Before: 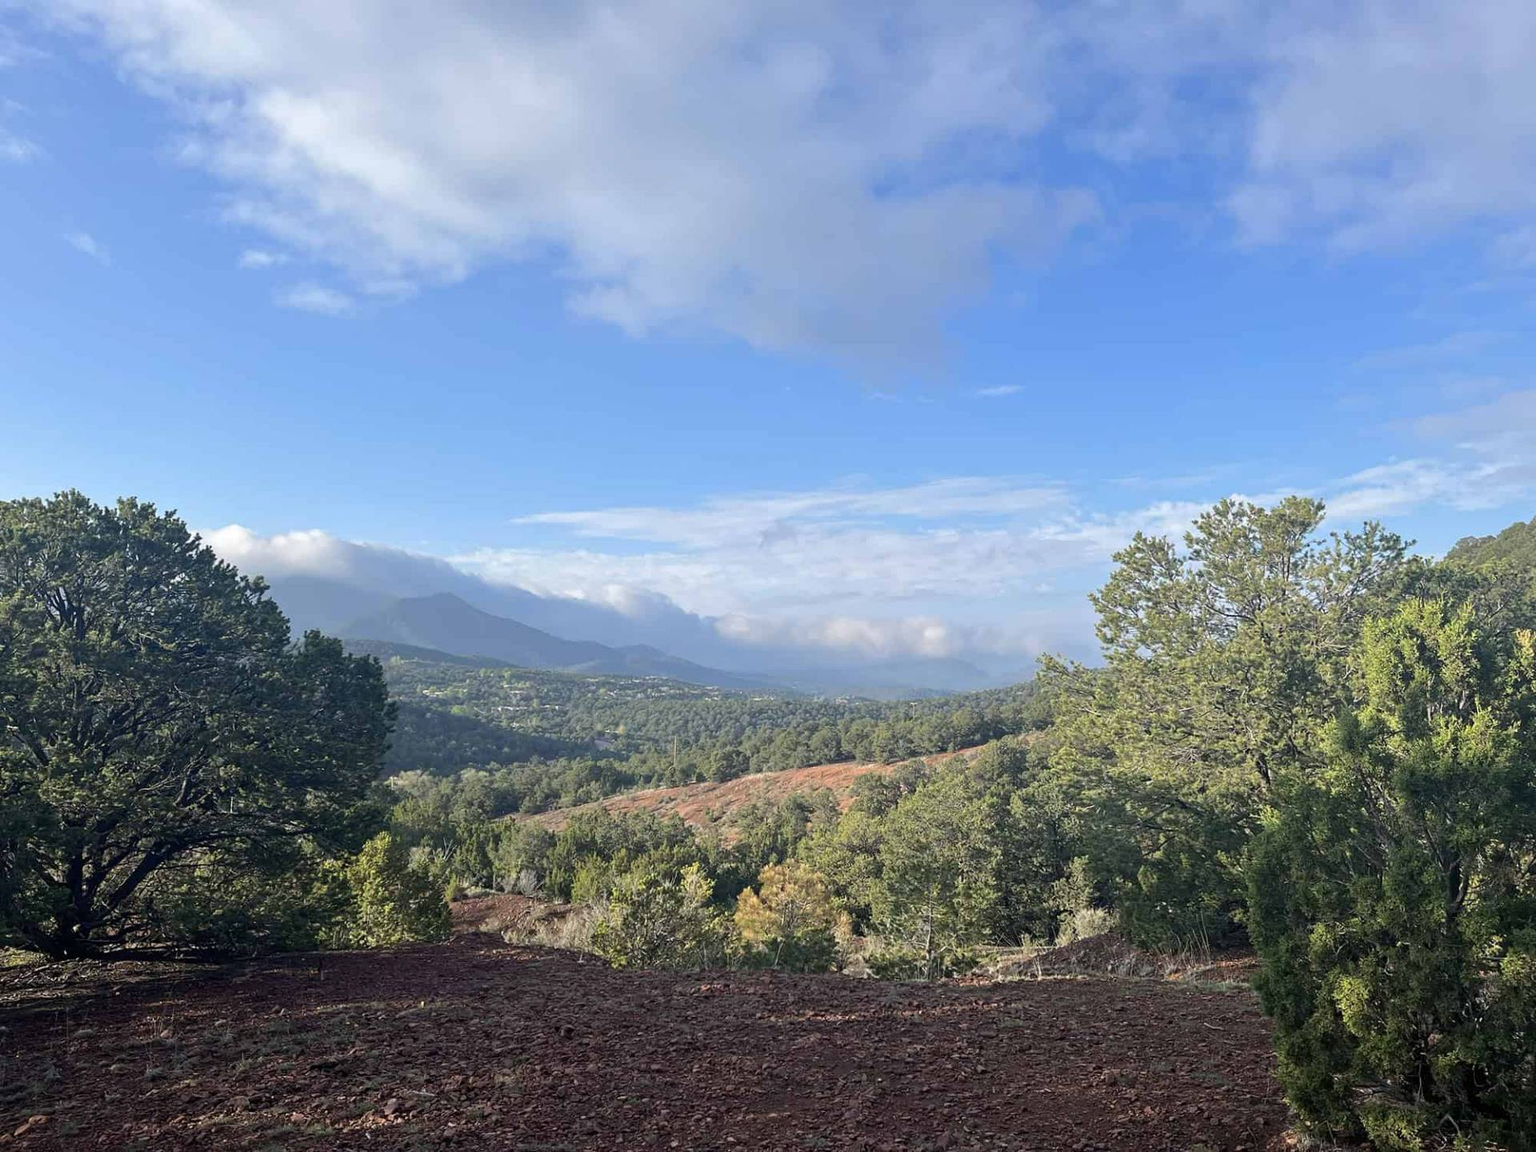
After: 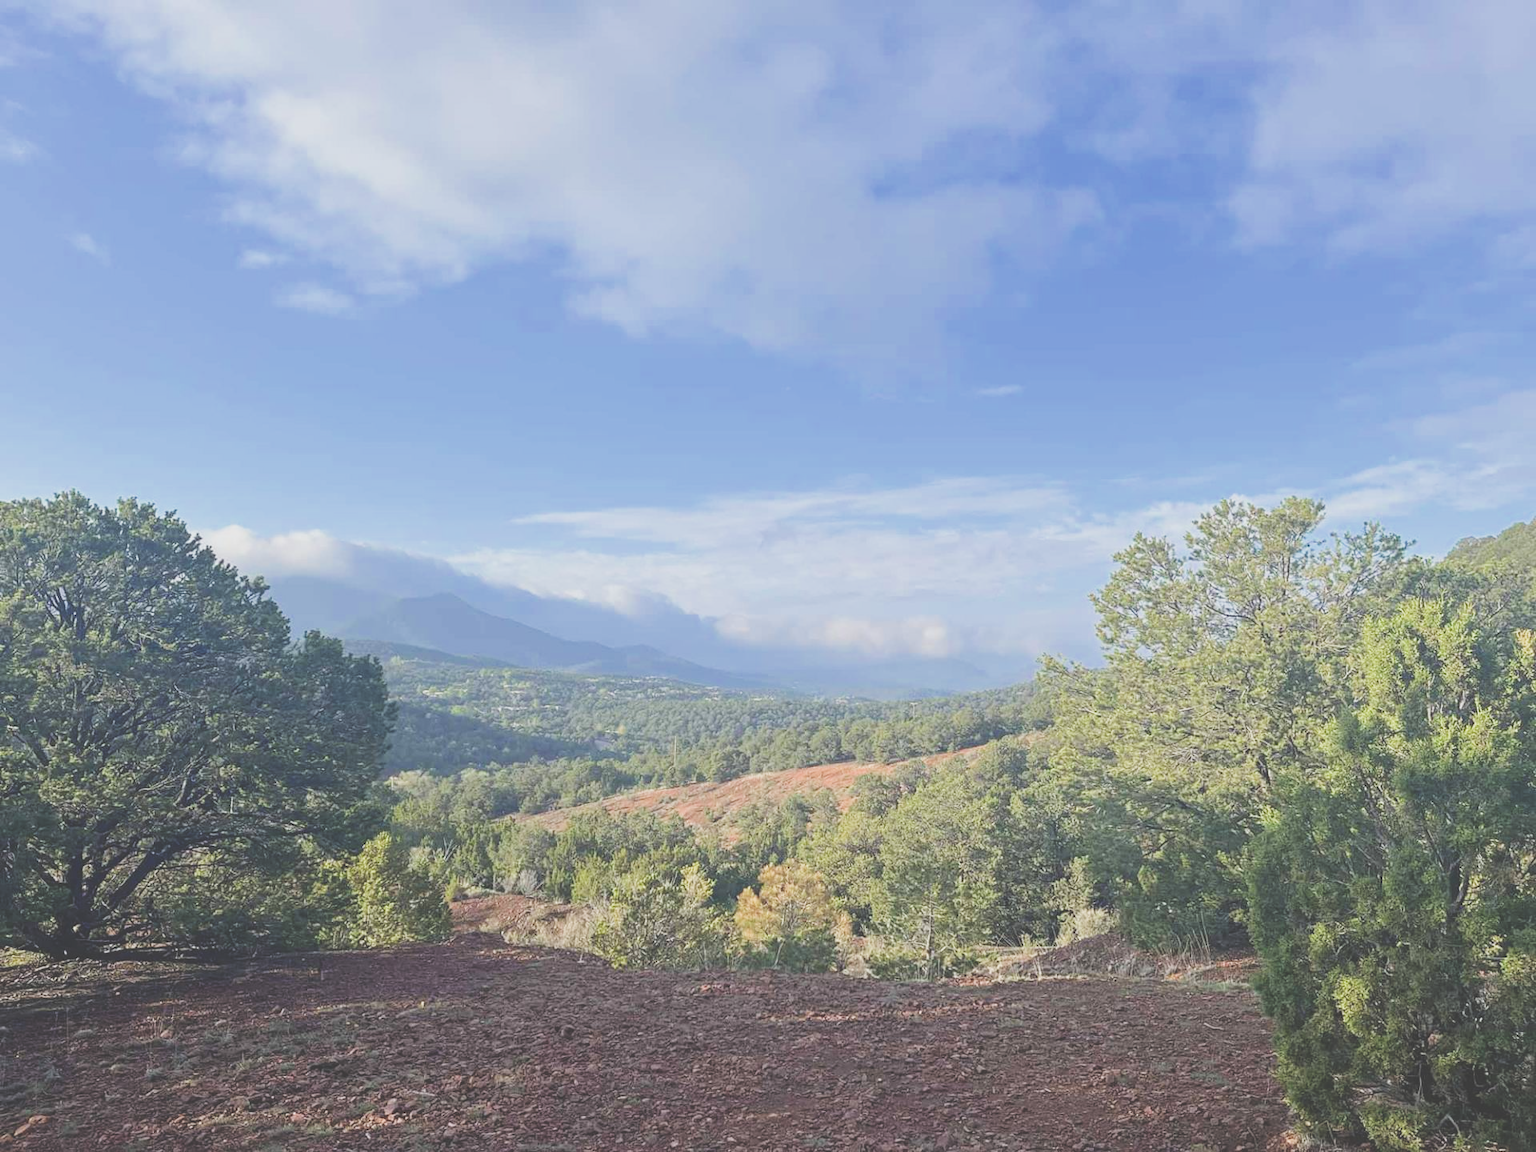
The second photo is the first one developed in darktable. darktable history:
exposure: black level correction -0.016, exposure -1.018 EV, compensate highlight preservation false
filmic rgb: middle gray luminance 4.29%, black relative exposure -13 EV, white relative exposure 5 EV, threshold 6 EV, target black luminance 0%, hardness 5.19, latitude 59.69%, contrast 0.767, highlights saturation mix 5%, shadows ↔ highlights balance 25.95%, add noise in highlights 0, color science v3 (2019), use custom middle-gray values true, iterations of high-quality reconstruction 0, contrast in highlights soft, enable highlight reconstruction true
